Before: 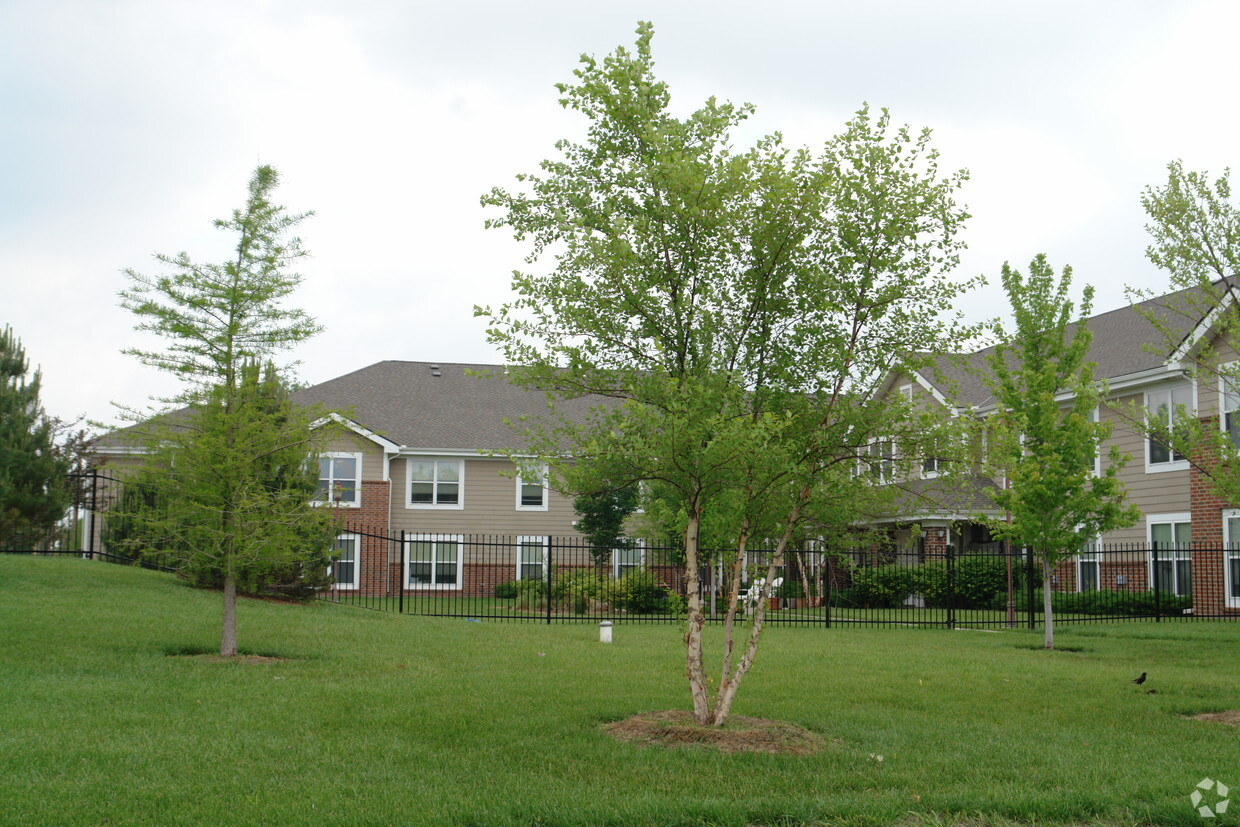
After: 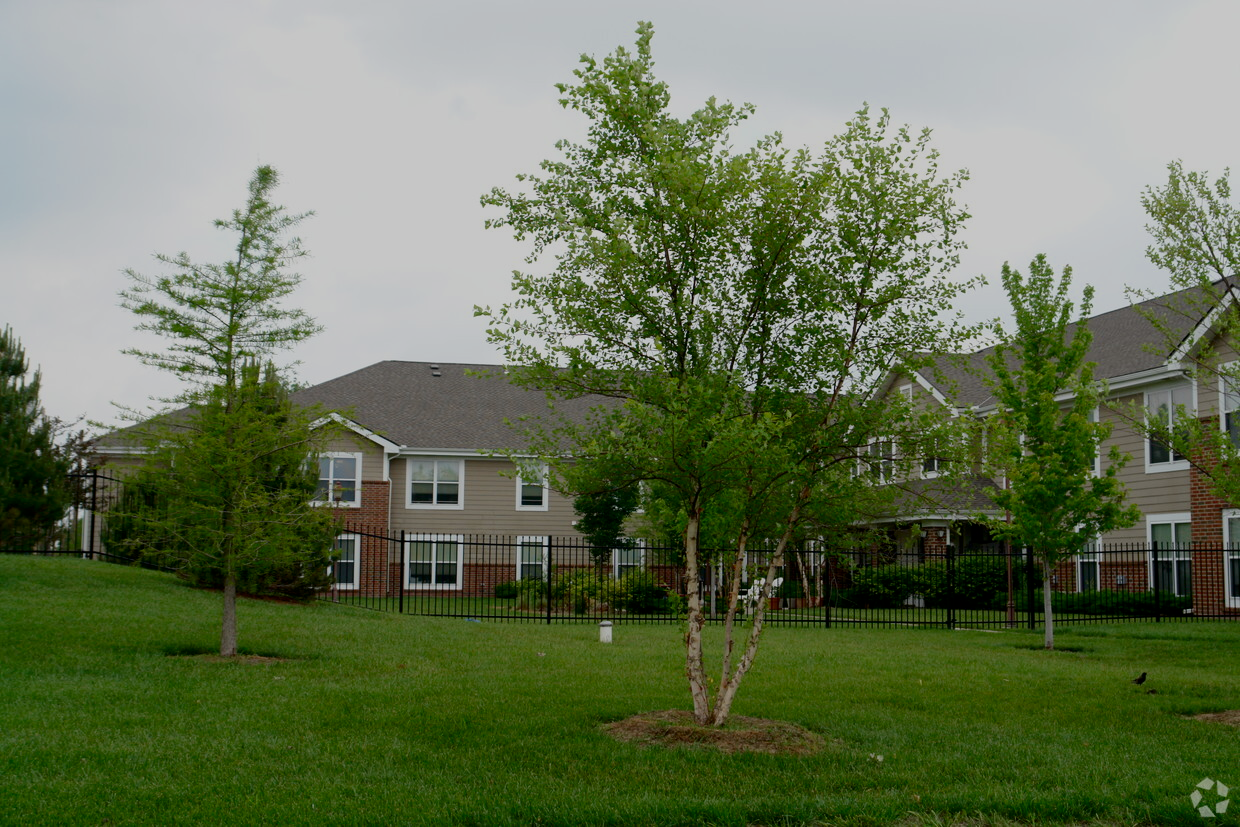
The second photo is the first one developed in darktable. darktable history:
contrast brightness saturation: contrast 0.193, brightness -0.226, saturation 0.119
filmic rgb: black relative exposure -6.59 EV, white relative exposure 4.73 EV, threshold 2.94 EV, hardness 3.15, contrast 0.795, enable highlight reconstruction true
